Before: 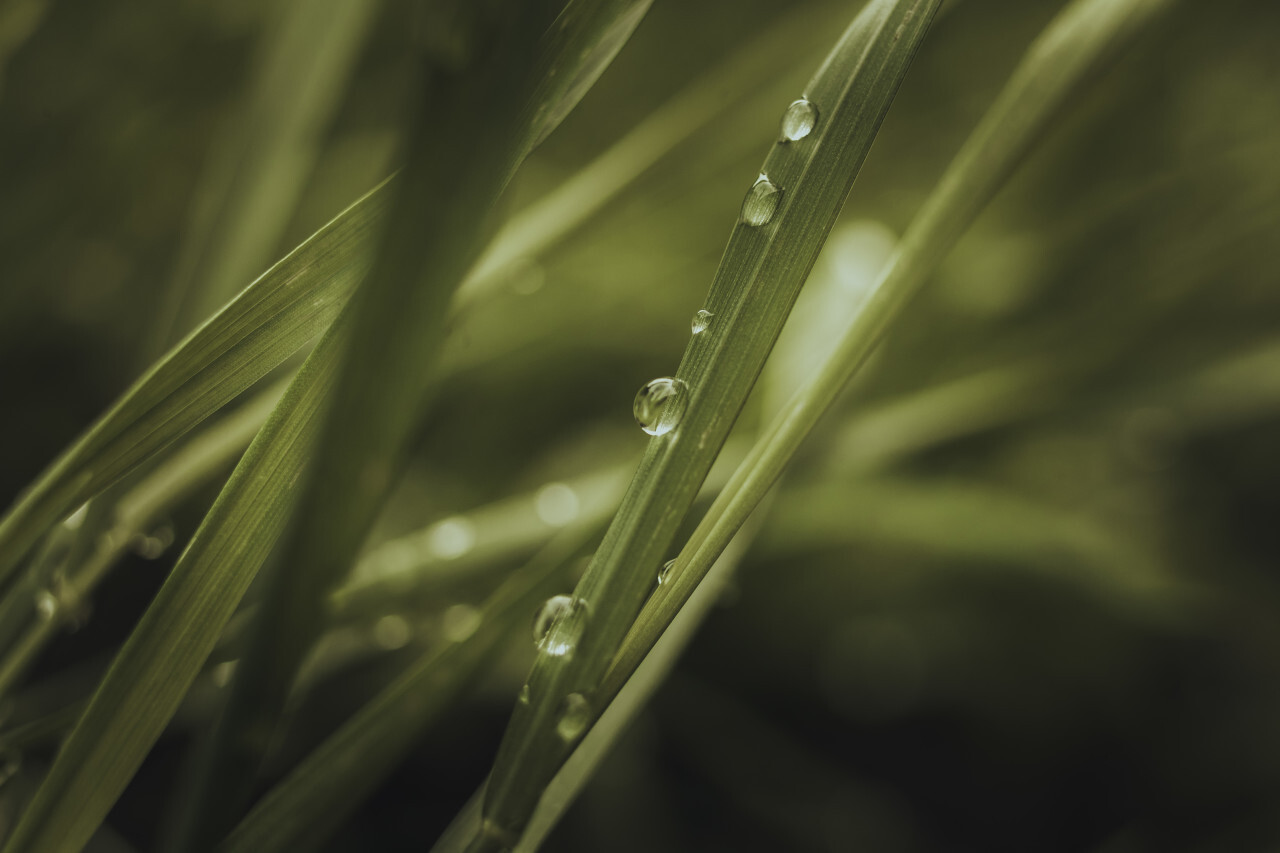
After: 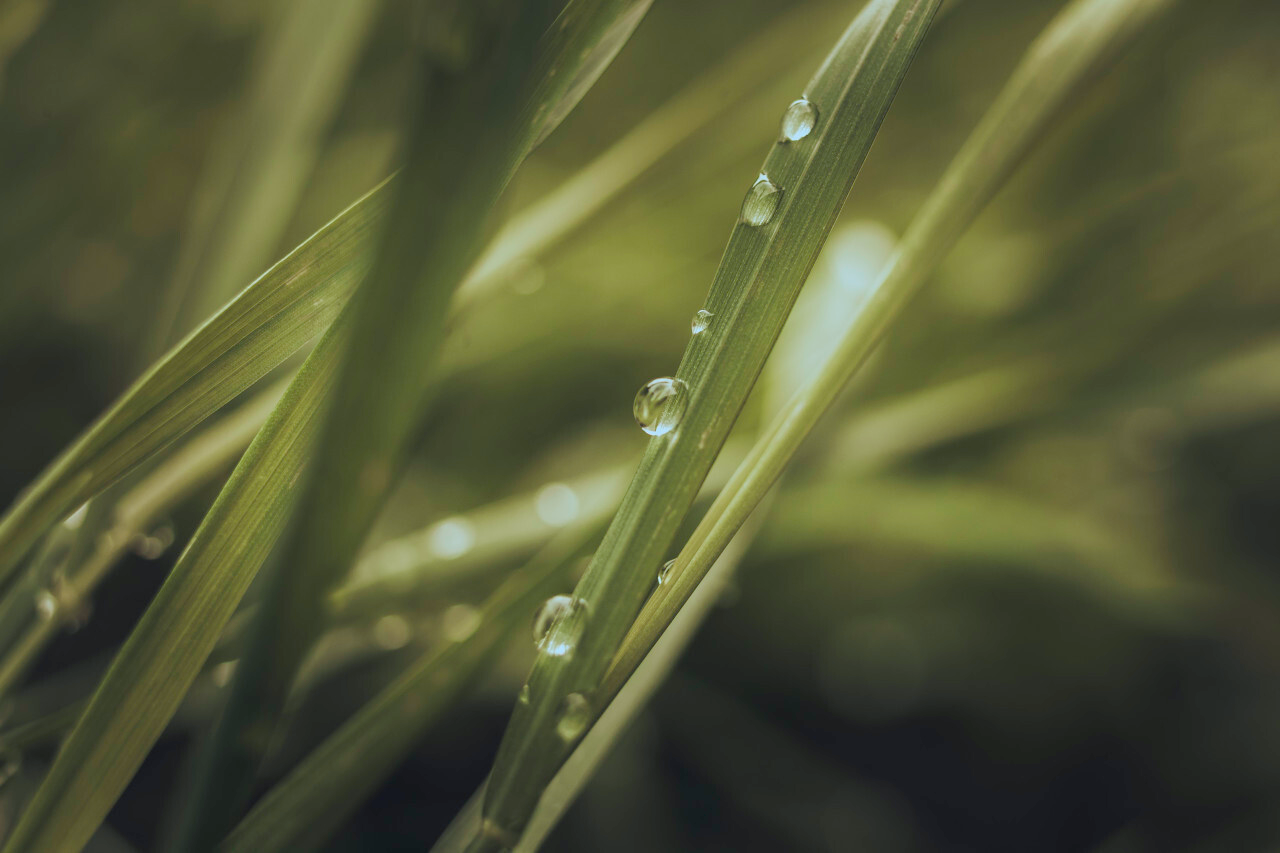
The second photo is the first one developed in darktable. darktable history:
color calibration: illuminant as shot in camera, x 0.37, y 0.382, temperature 4319.31 K
